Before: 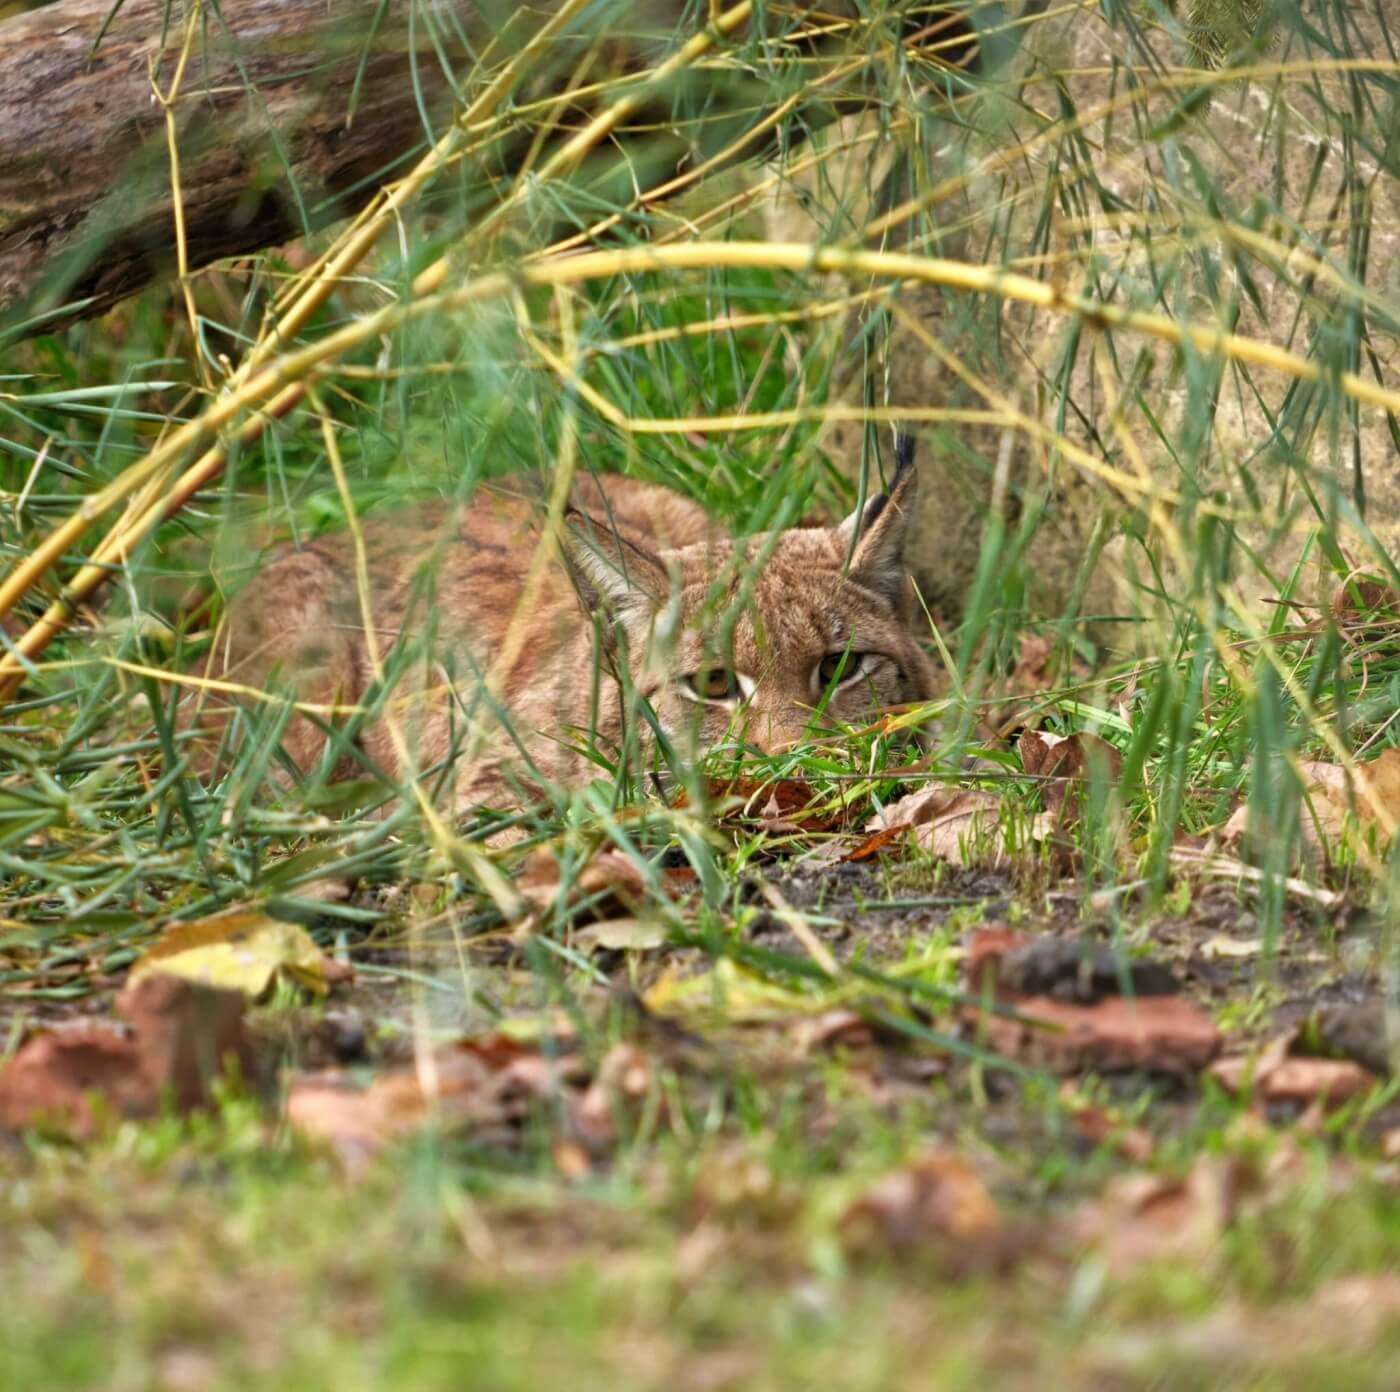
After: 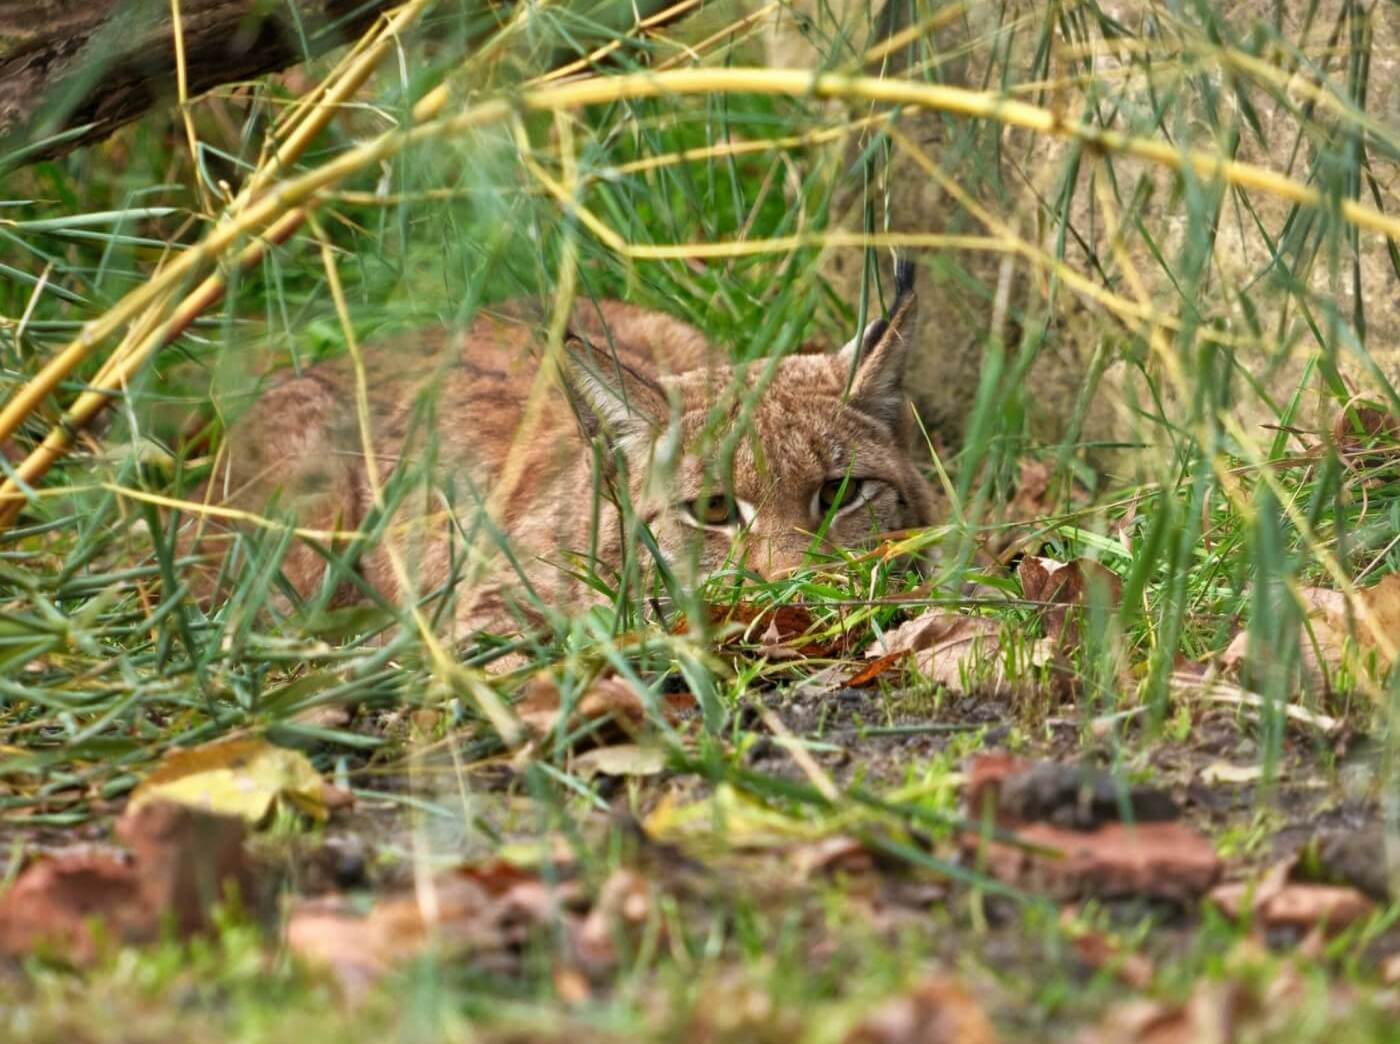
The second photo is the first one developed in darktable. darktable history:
exposure: exposure -0.021 EV, compensate highlight preservation false
crop and rotate: top 12.5%, bottom 12.5%
